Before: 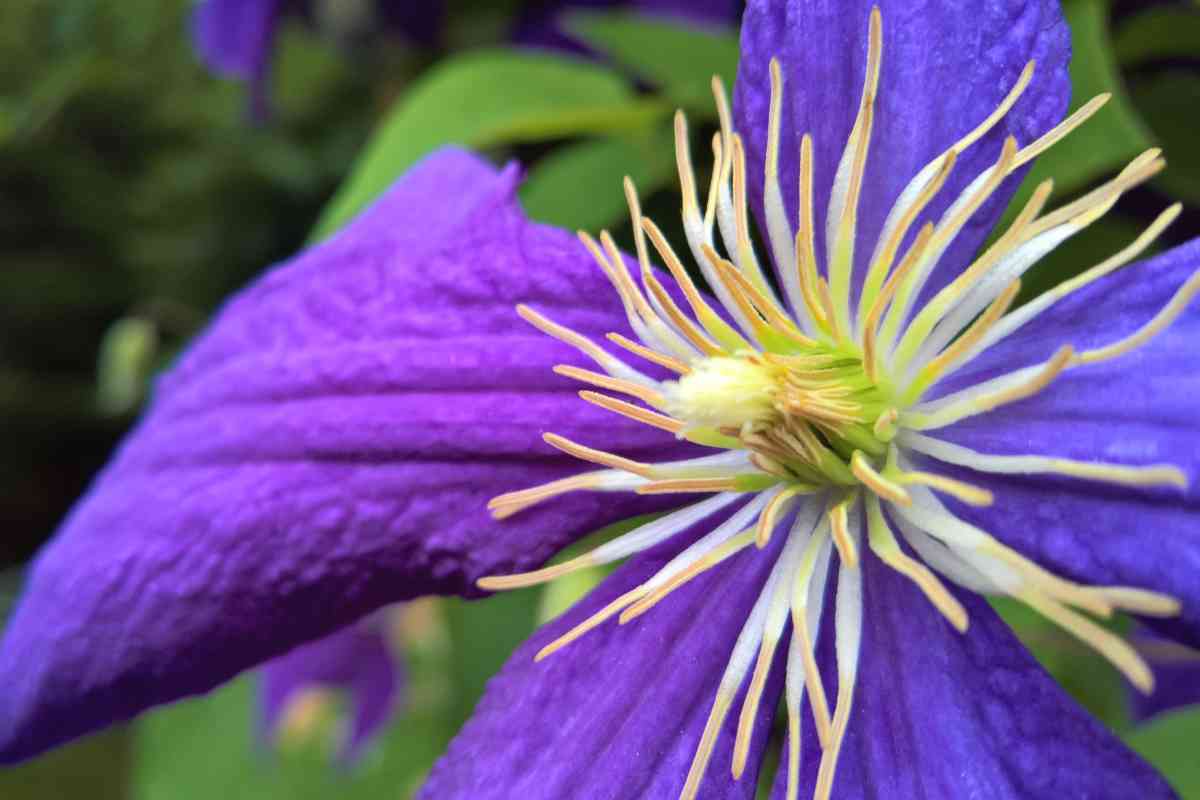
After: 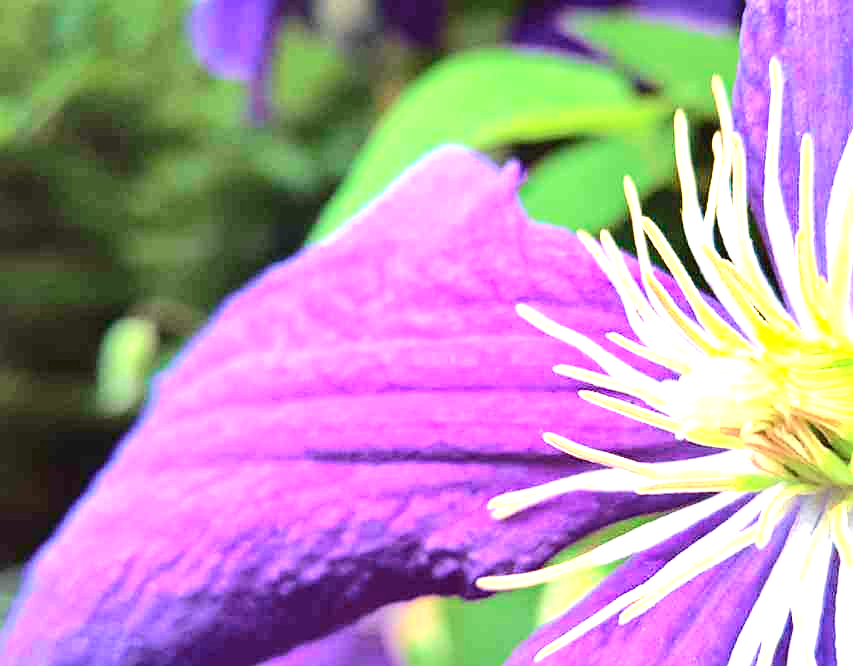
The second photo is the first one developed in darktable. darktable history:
crop: right 28.885%, bottom 16.626%
tone curve: curves: ch0 [(0, 0.018) (0.061, 0.041) (0.205, 0.191) (0.289, 0.292) (0.39, 0.424) (0.493, 0.551) (0.666, 0.743) (0.795, 0.841) (1, 0.998)]; ch1 [(0, 0) (0.385, 0.343) (0.439, 0.415) (0.494, 0.498) (0.501, 0.501) (0.51, 0.509) (0.548, 0.563) (0.586, 0.61) (0.684, 0.658) (0.783, 0.804) (1, 1)]; ch2 [(0, 0) (0.304, 0.31) (0.403, 0.399) (0.441, 0.428) (0.47, 0.469) (0.498, 0.496) (0.524, 0.538) (0.566, 0.579) (0.648, 0.665) (0.697, 0.699) (1, 1)], color space Lab, independent channels, preserve colors none
sharpen: on, module defaults
exposure: black level correction 0, exposure 1.75 EV, compensate exposure bias true, compensate highlight preservation false
